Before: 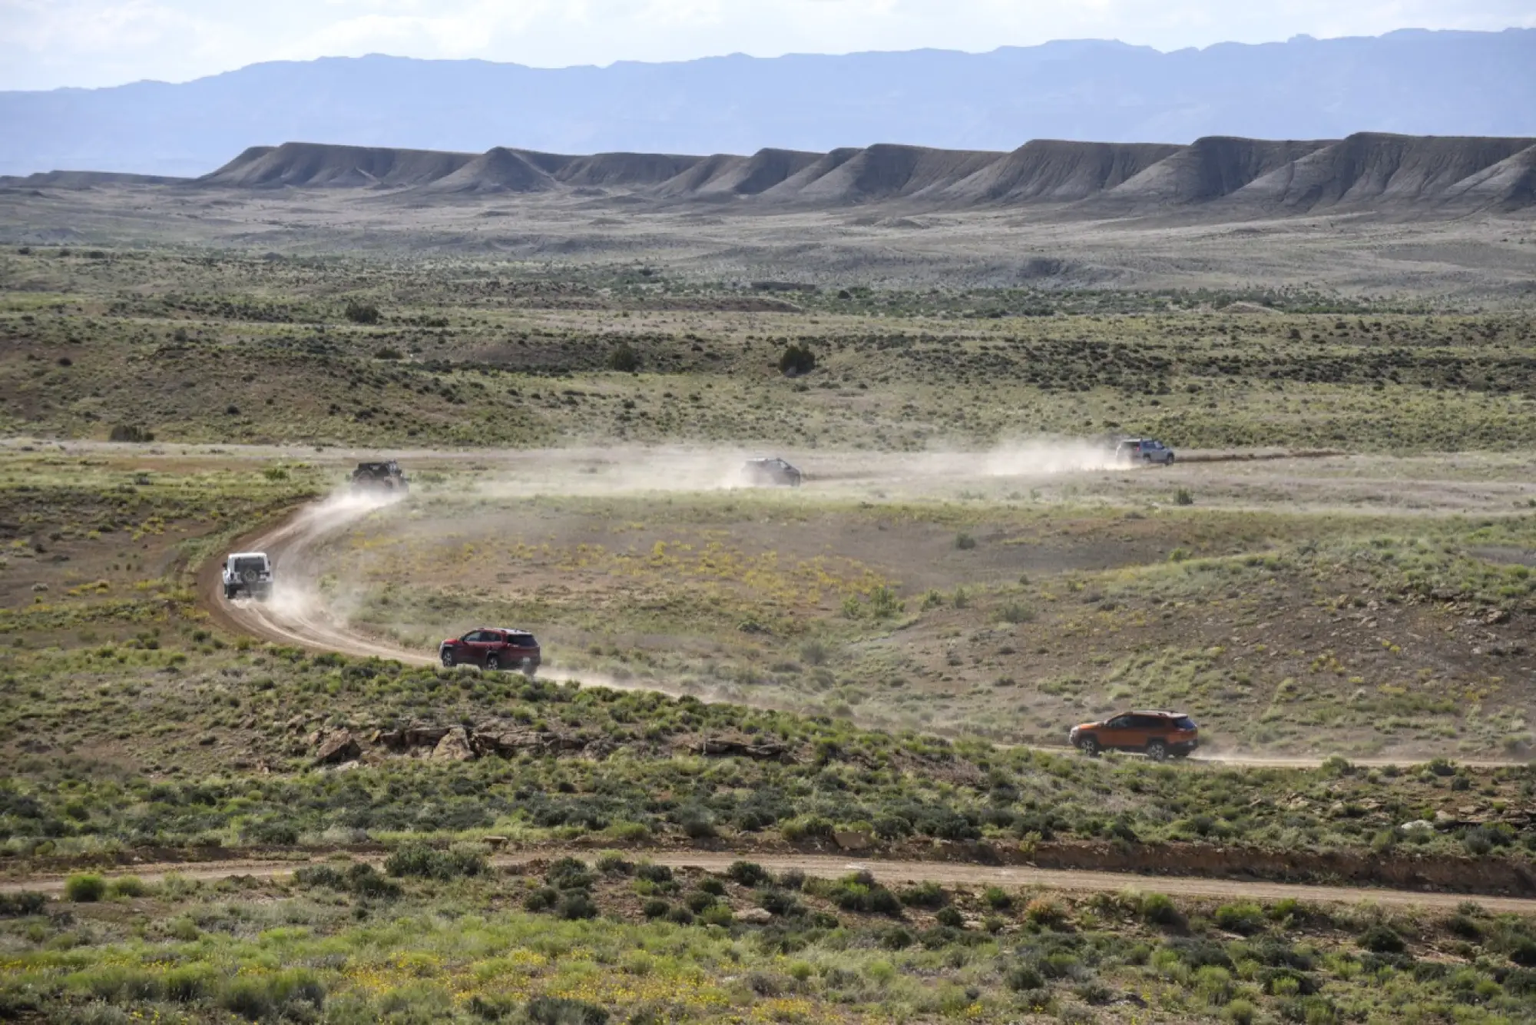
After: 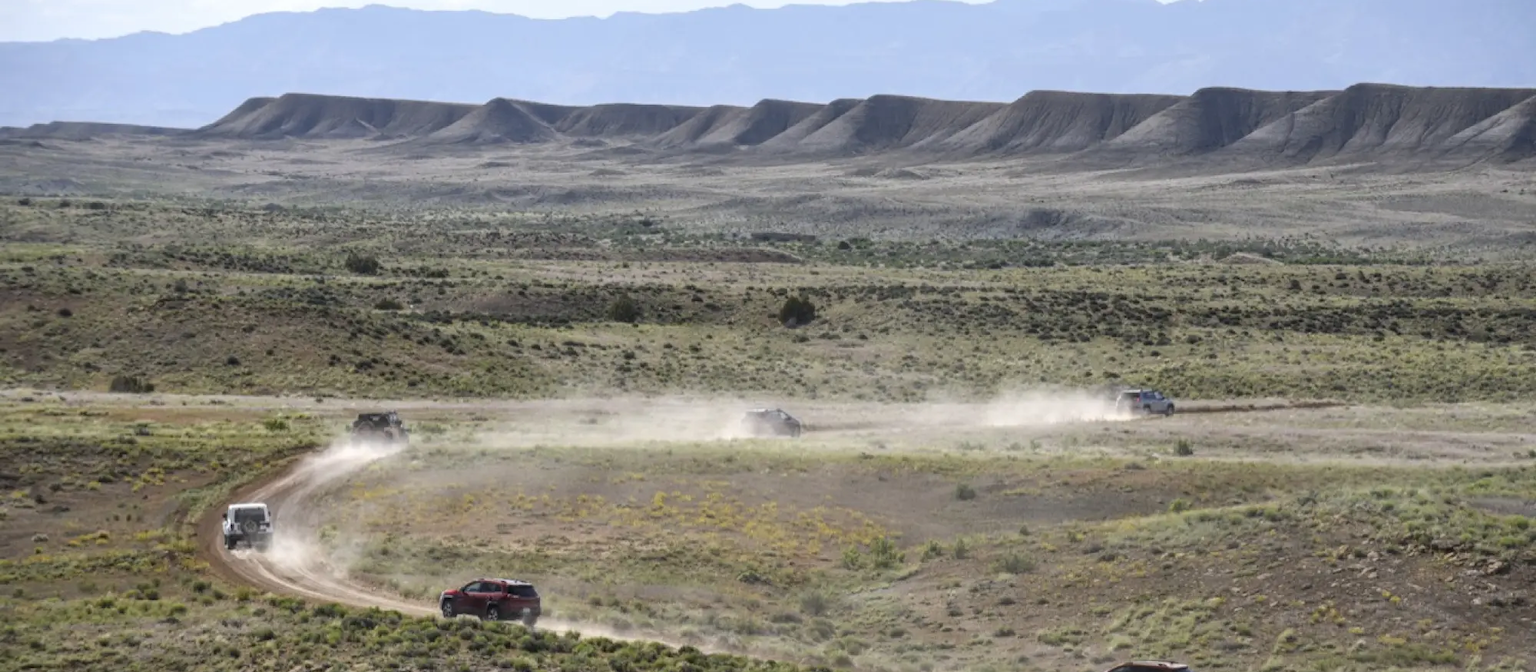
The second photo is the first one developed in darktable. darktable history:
contrast brightness saturation: saturation -0.05
crop and rotate: top 4.848%, bottom 29.503%
